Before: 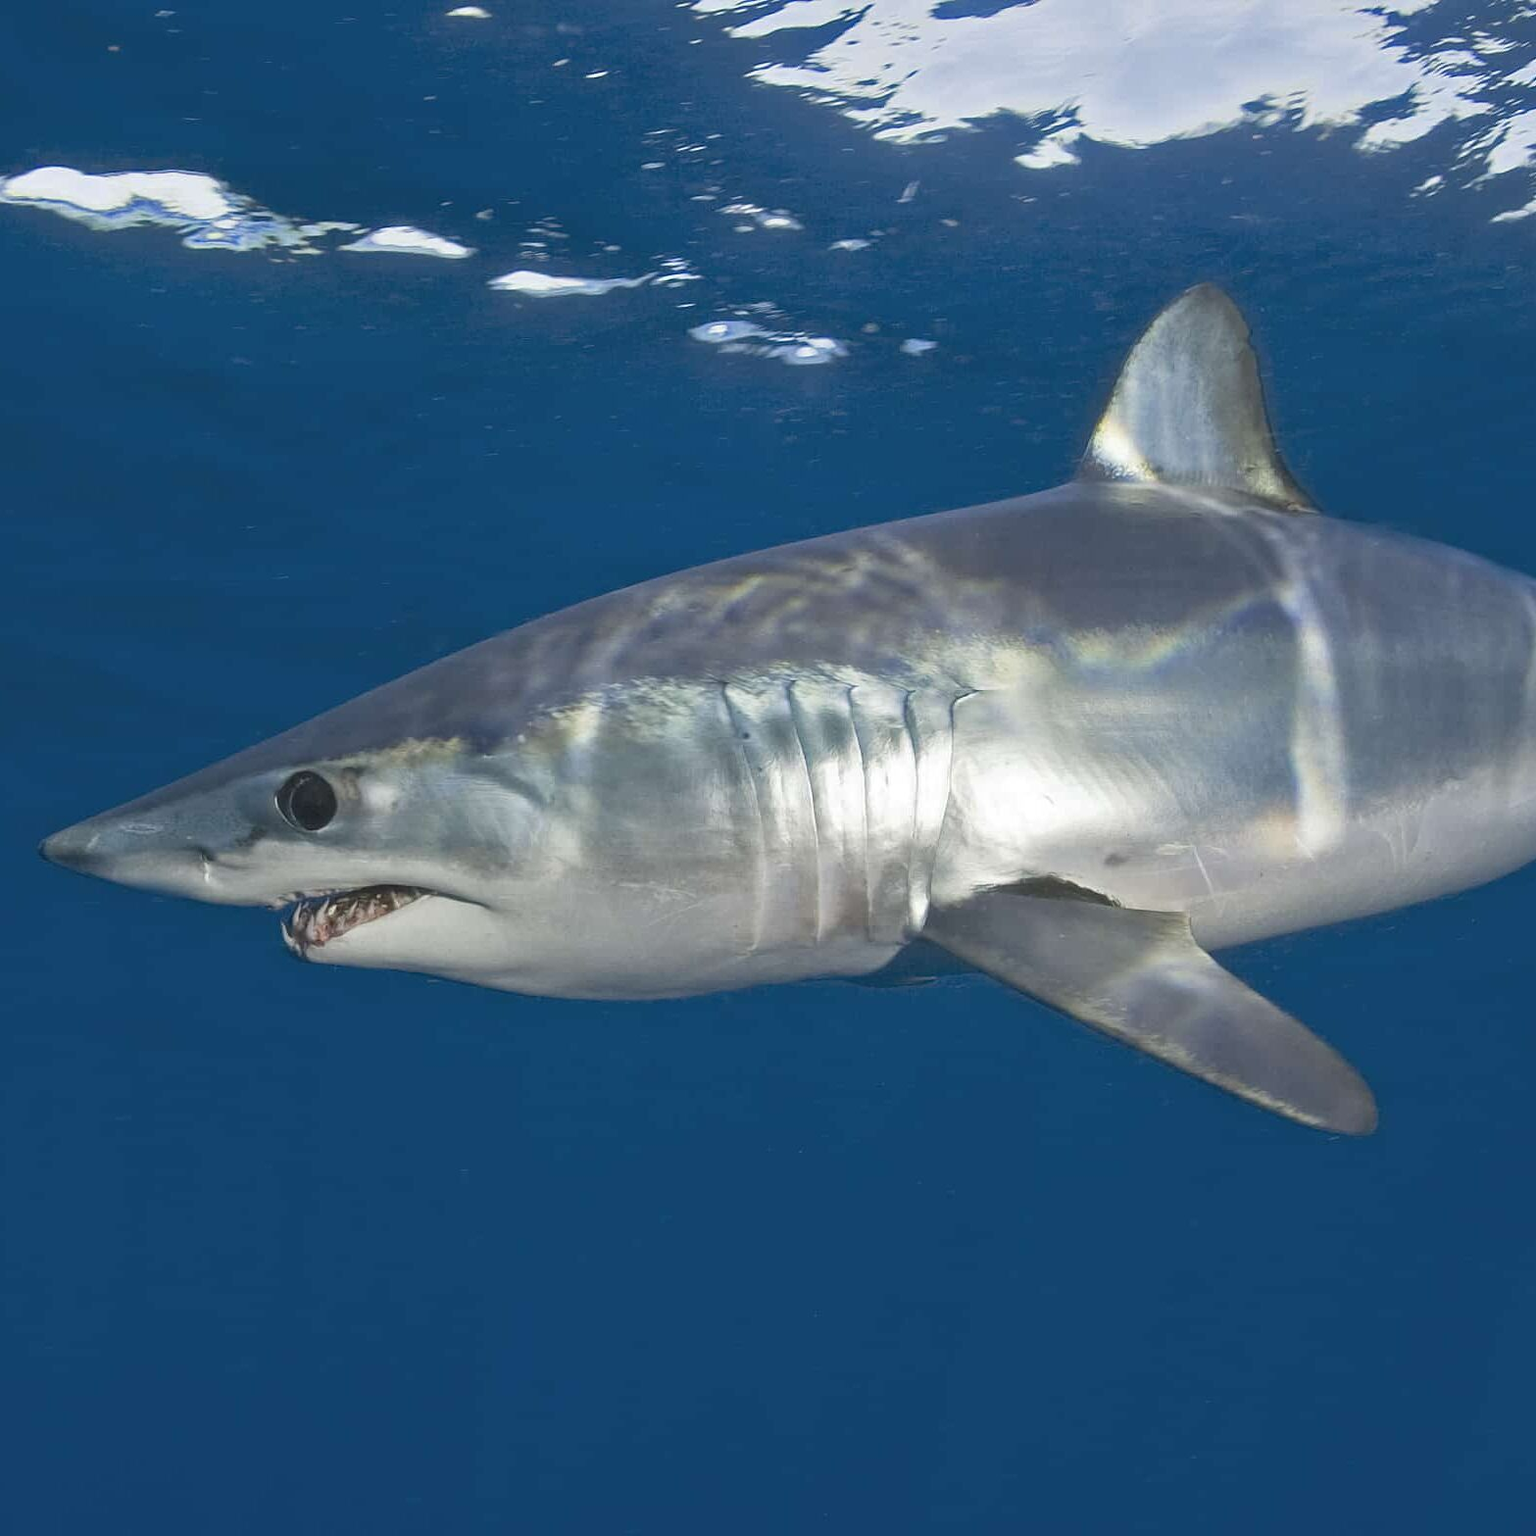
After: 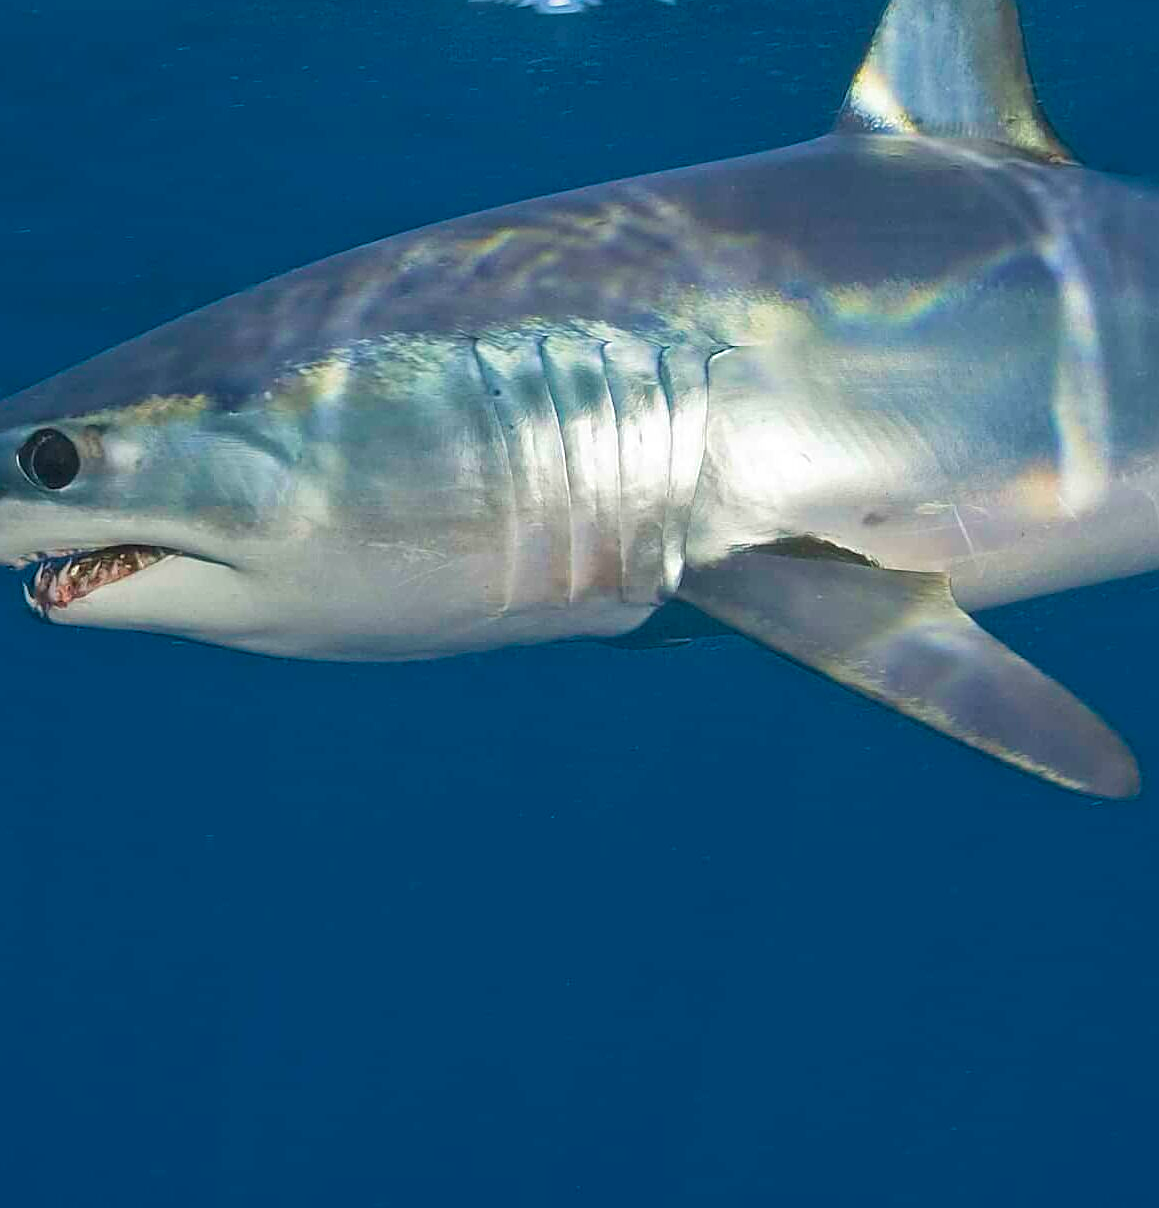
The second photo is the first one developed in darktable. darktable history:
crop: left 16.871%, top 22.857%, right 9.116%
sharpen: on, module defaults
velvia: strength 56%
